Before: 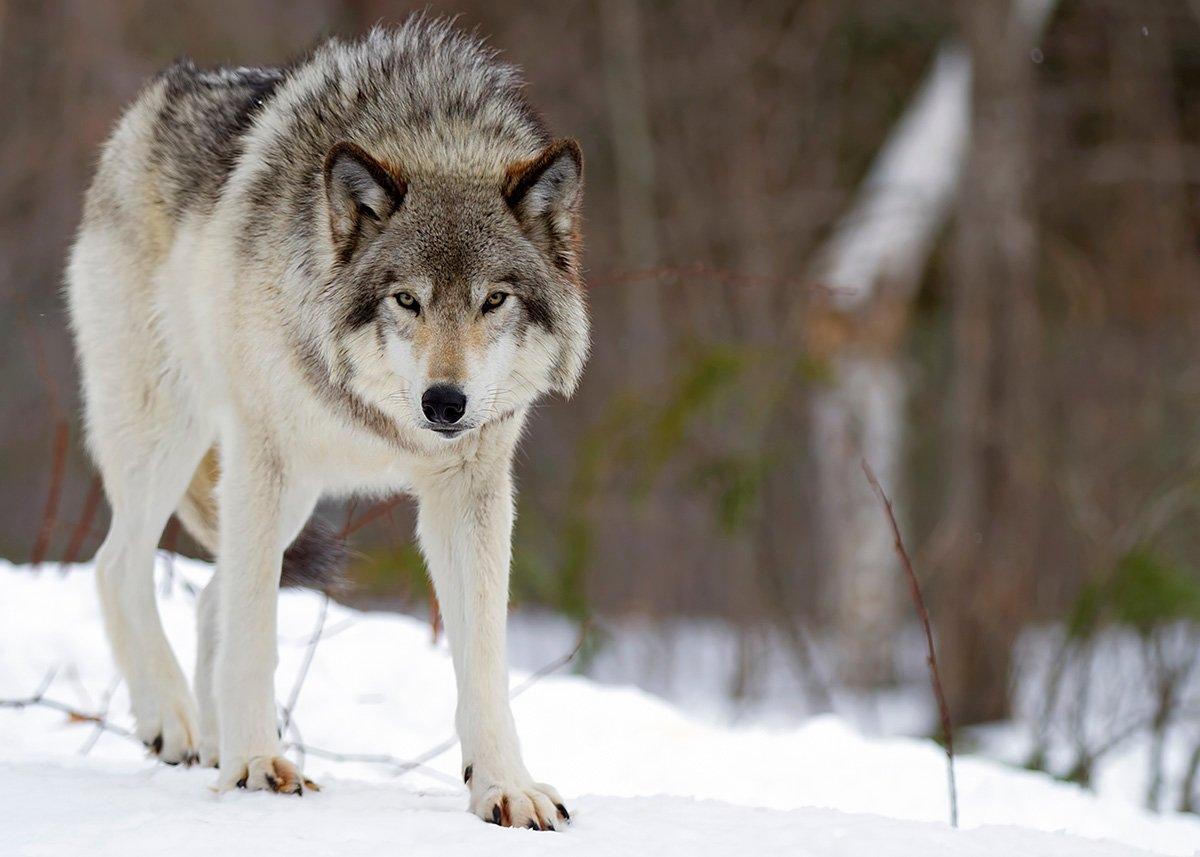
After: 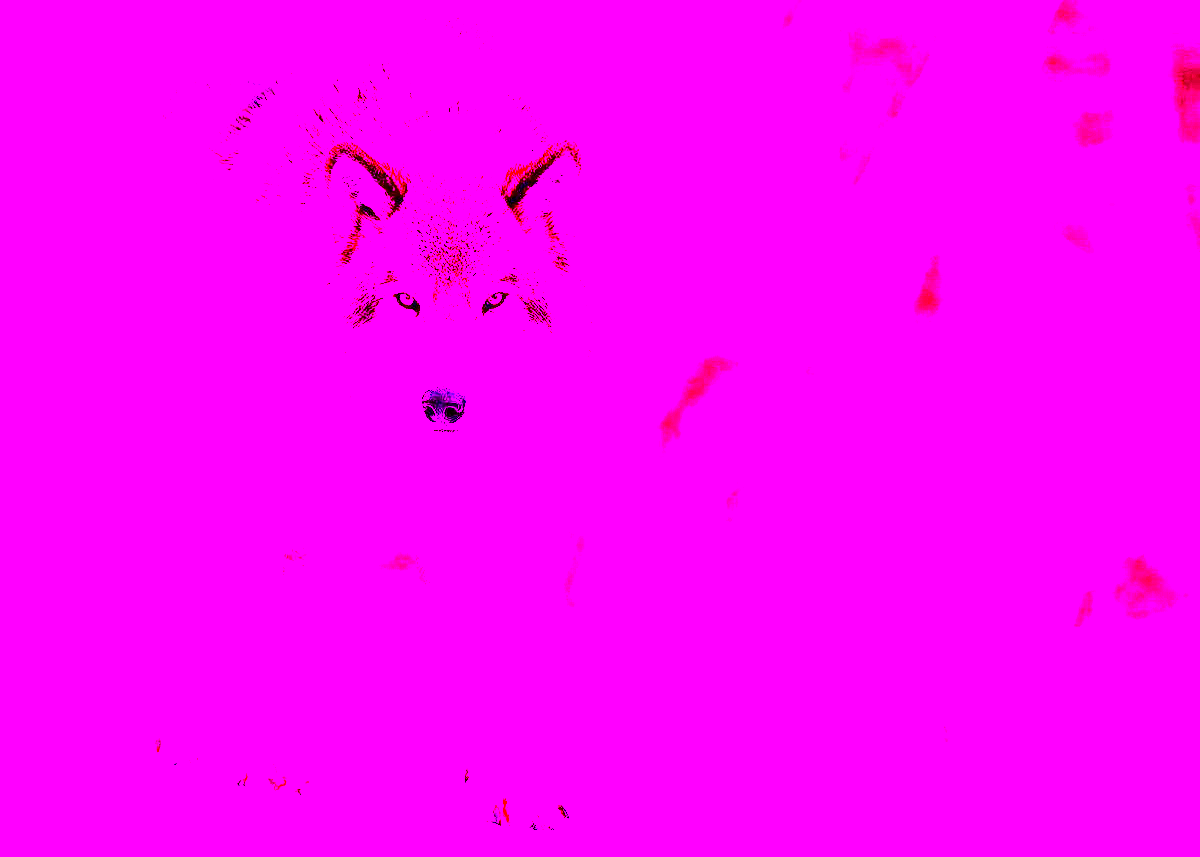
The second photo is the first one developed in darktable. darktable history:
white balance: red 8, blue 8
contrast brightness saturation: contrast 0.24, brightness -0.24, saturation 0.14
